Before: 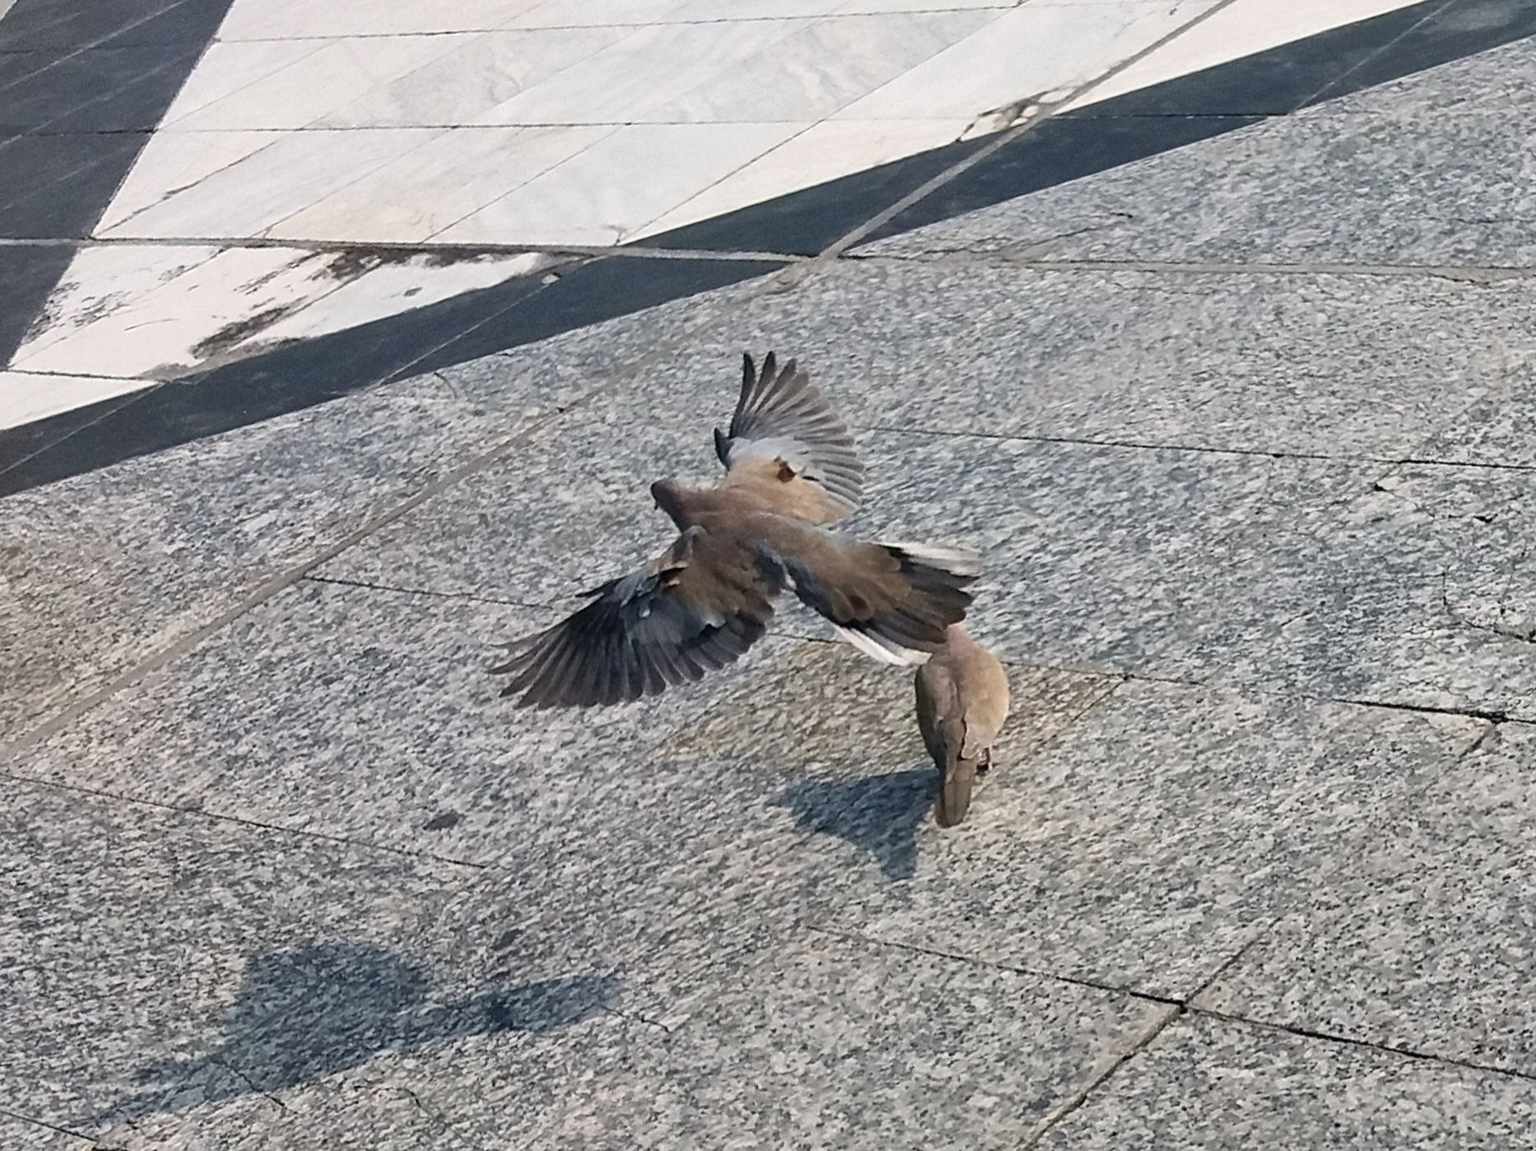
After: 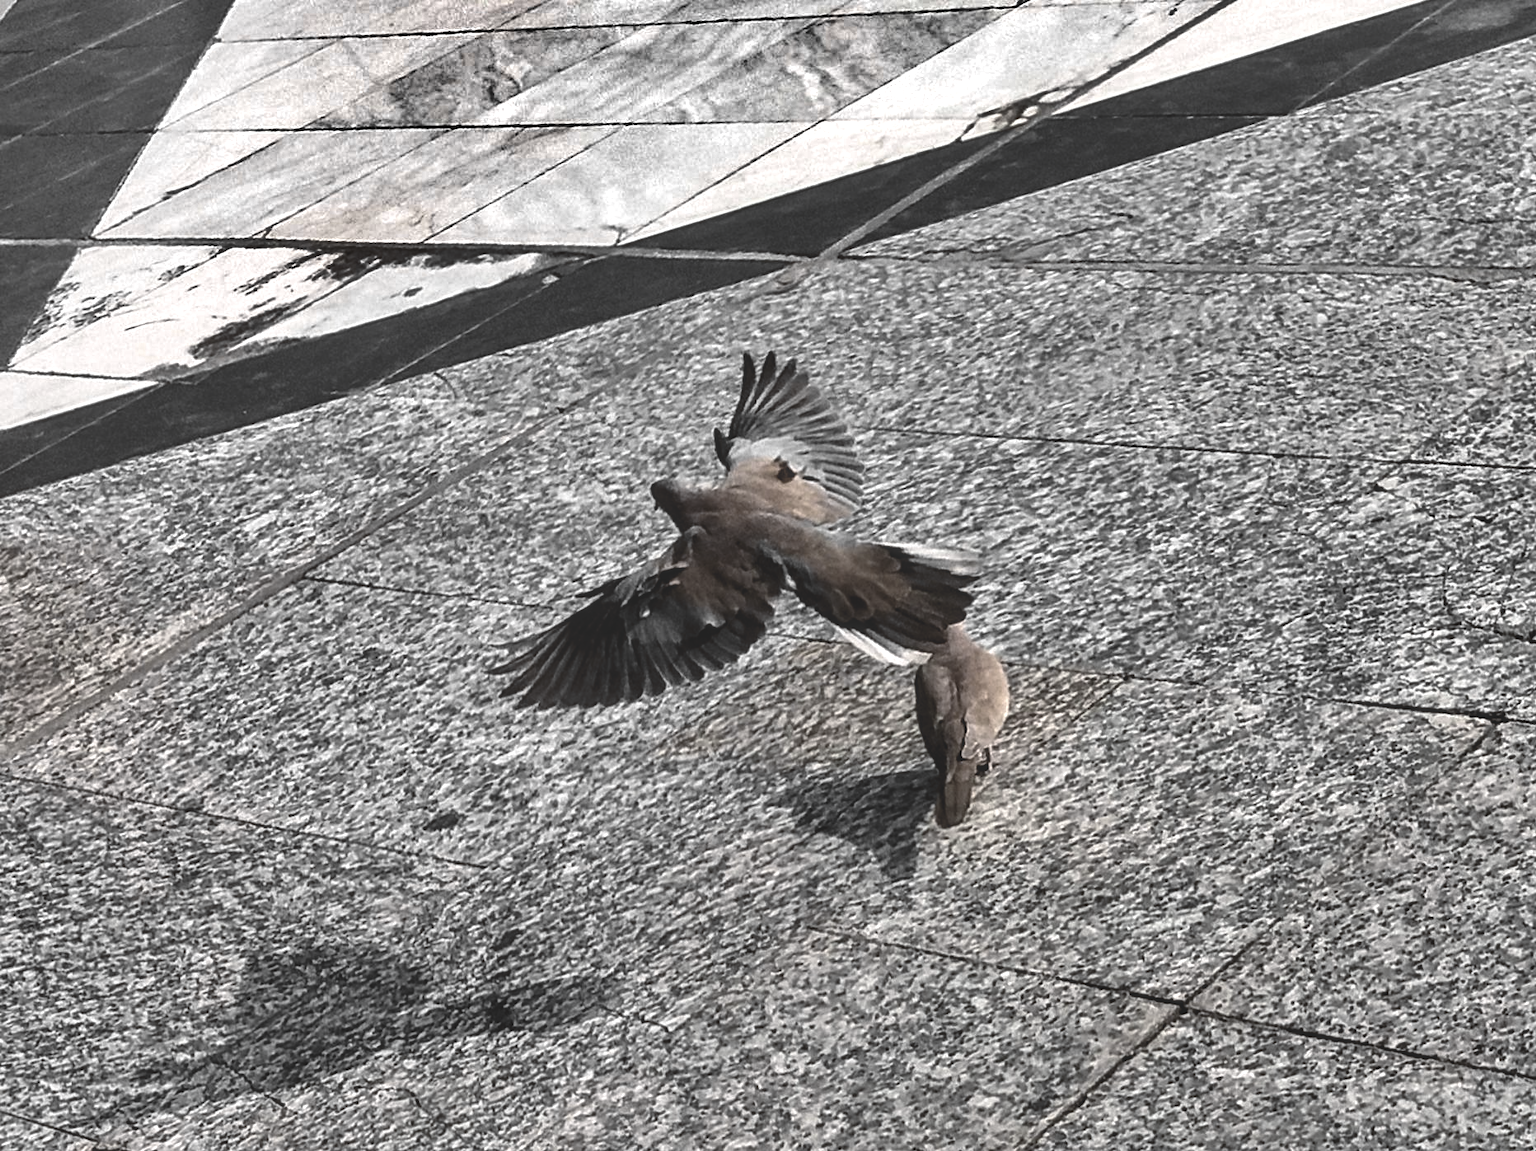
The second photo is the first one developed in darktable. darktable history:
basic adjustments: black level correction 0.012, exposure 0.29 EV, middle gray 17.31%, brightness -0.01, saturation 0.33, vibrance -0.21
rgb curve: curves: ch0 [(0, 0.186) (0.314, 0.284) (0.775, 0.708) (1, 1)], compensate middle gray true, preserve colors none
shadows and highlights: shadows 20.91, highlights -82.73, soften with gaussian
white balance: red 1.011, blue 0.982
color zones: curves: ch0 [(0, 0.613) (0.01, 0.613) (0.245, 0.448) (0.498, 0.529) (0.642, 0.665) (0.879, 0.777) (0.99, 0.613)]; ch1 [(0, 0.035) (0.121, 0.189) (0.259, 0.197) (0.415, 0.061) (0.589, 0.022) (0.732, 0.022) (0.857, 0.026) (0.991, 0.053)]
local contrast: highlights 61%, detail 143%, midtone range 0.428
color balance: lift [1, 1.015, 1.004, 0.985], gamma [1, 0.958, 0.971, 1.042], gain [1, 0.956, 0.977, 1.044]
